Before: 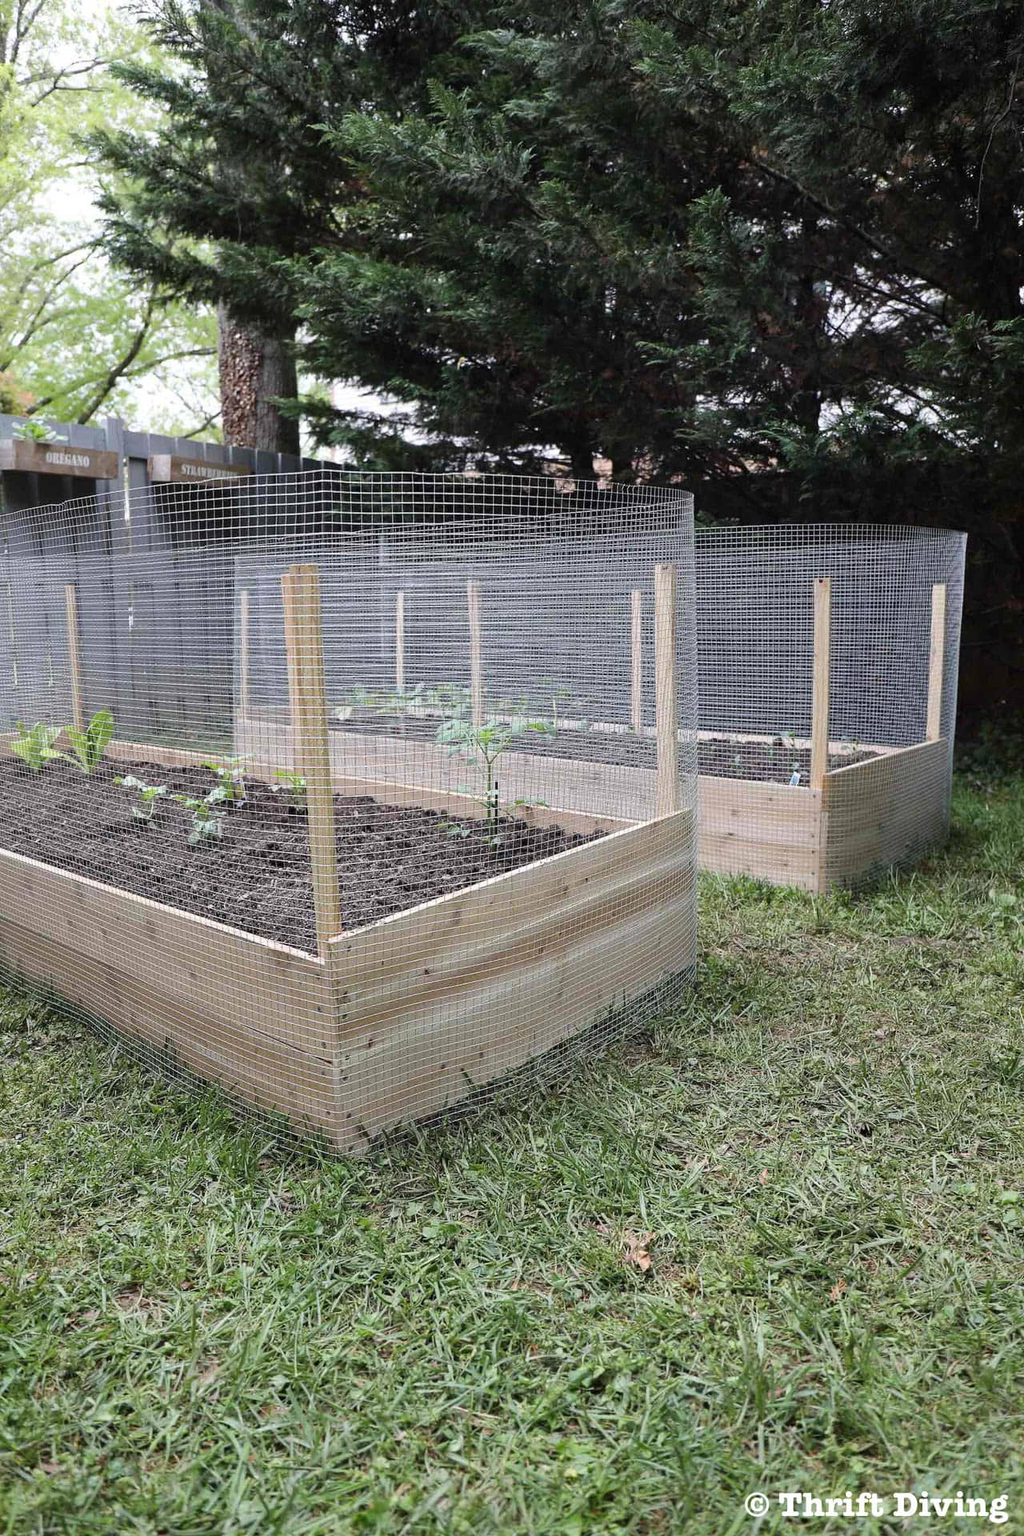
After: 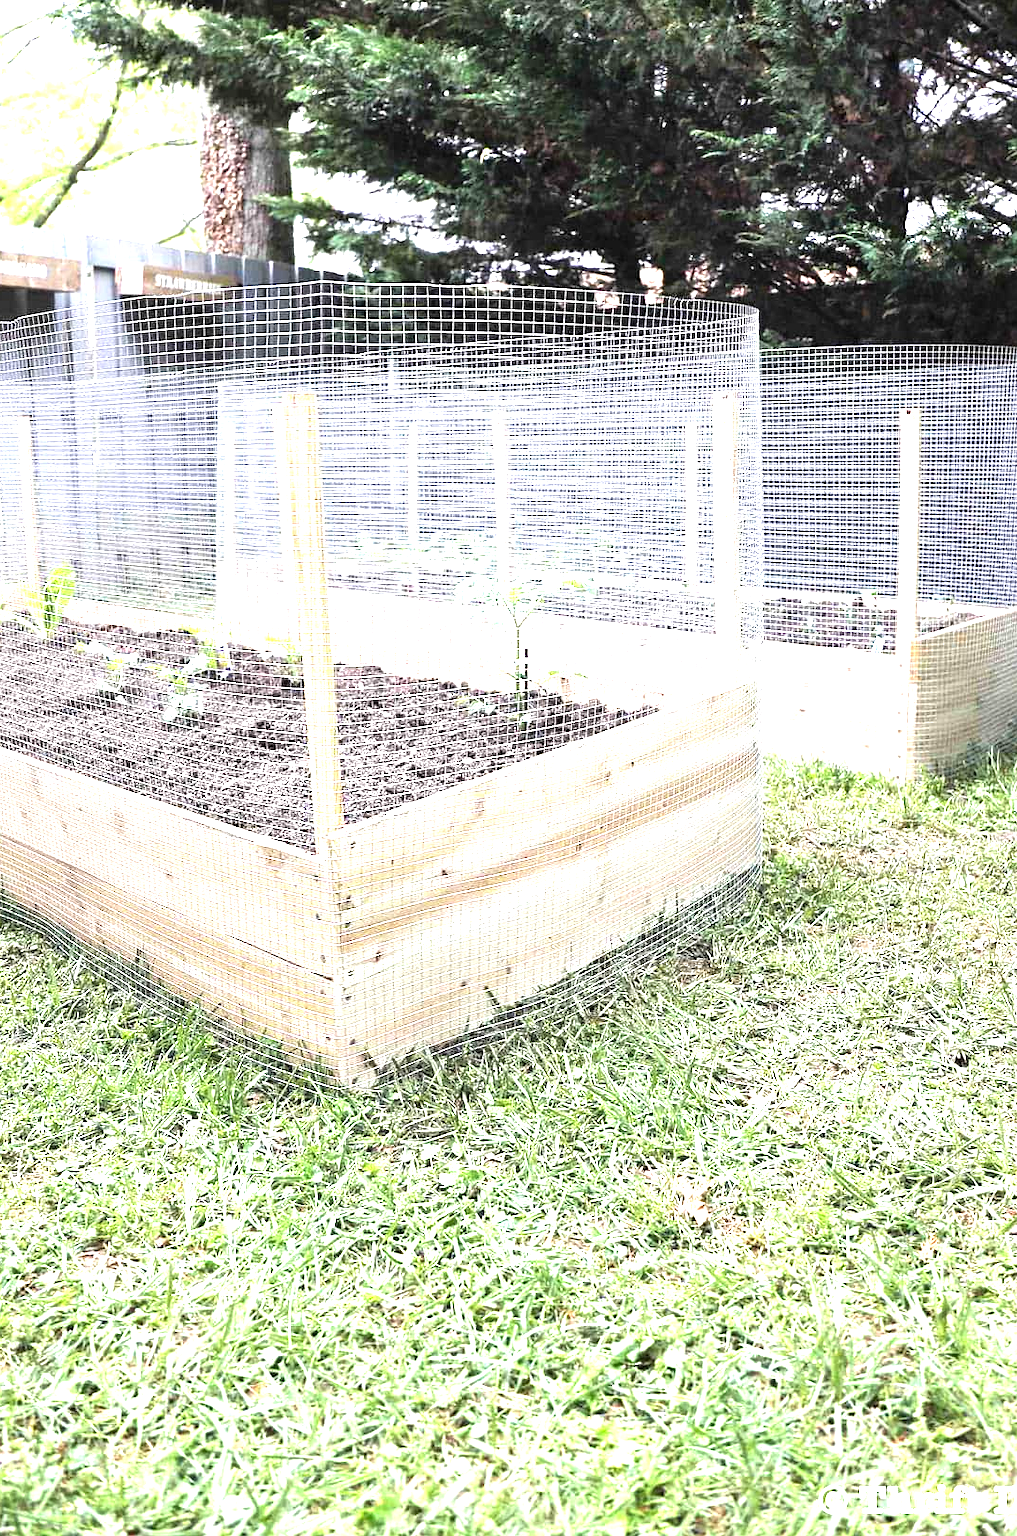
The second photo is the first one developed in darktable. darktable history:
tone equalizer: -8 EV -0.73 EV, -7 EV -0.725 EV, -6 EV -0.636 EV, -5 EV -0.385 EV, -3 EV 0.383 EV, -2 EV 0.6 EV, -1 EV 0.681 EV, +0 EV 0.725 EV
crop and rotate: left 4.876%, top 15.058%, right 10.679%
exposure: black level correction 0, exposure 1.469 EV, compensate highlight preservation false
